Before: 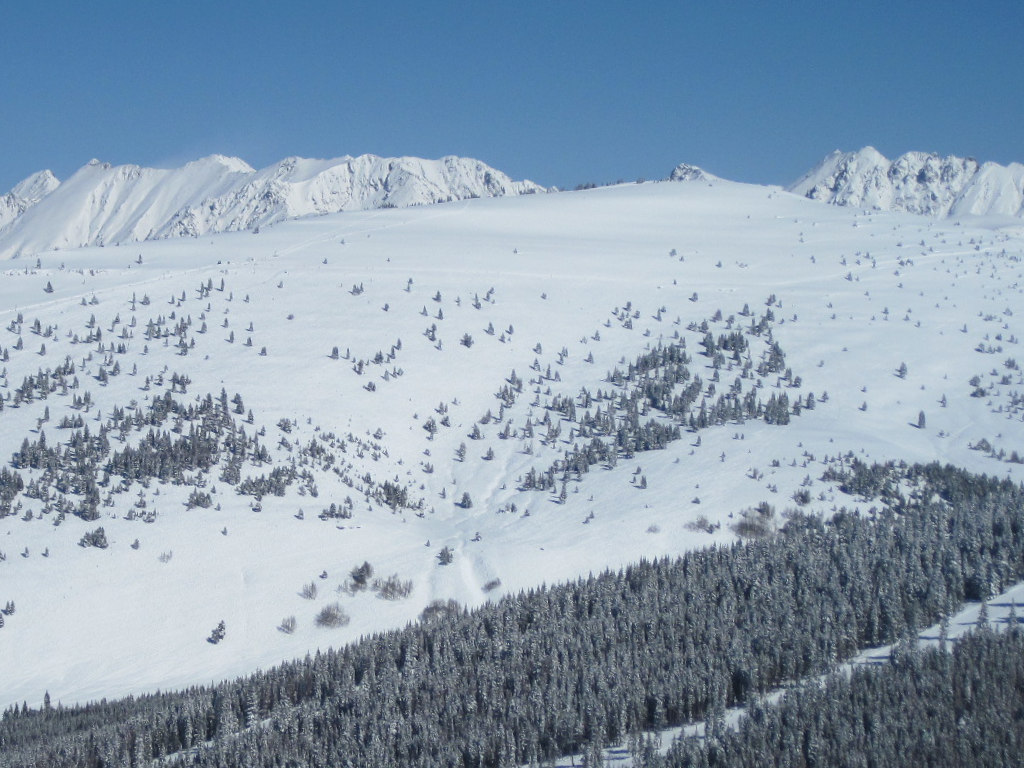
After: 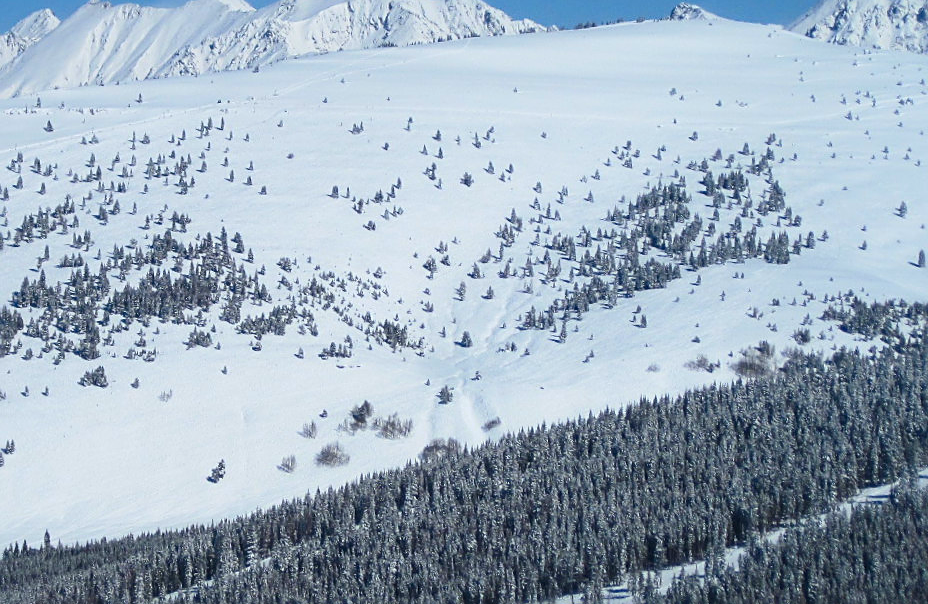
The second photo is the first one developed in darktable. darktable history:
contrast brightness saturation: contrast 0.149, brightness -0.01, saturation 0.097
crop: top 21.003%, right 9.359%, bottom 0.245%
color balance rgb: perceptual saturation grading › global saturation 17.542%, global vibrance 20%
sharpen: on, module defaults
